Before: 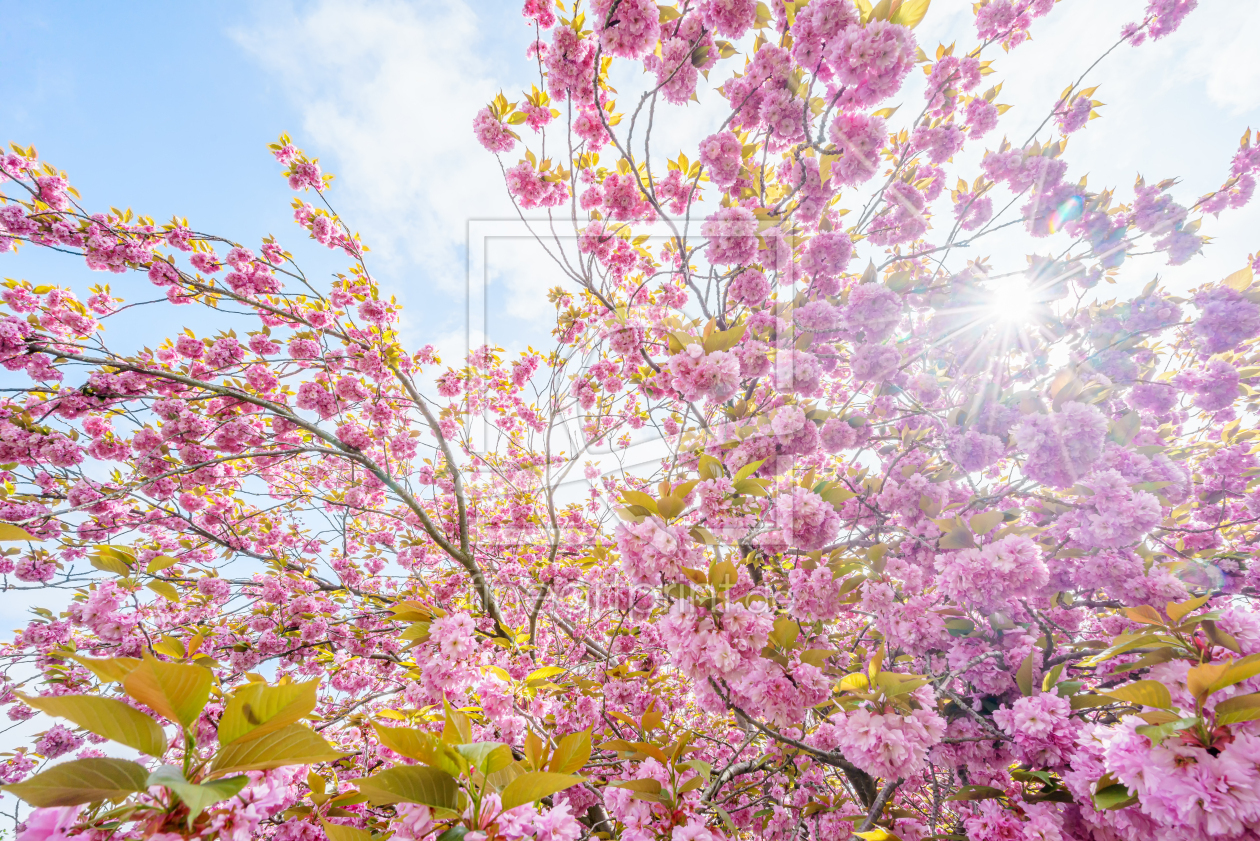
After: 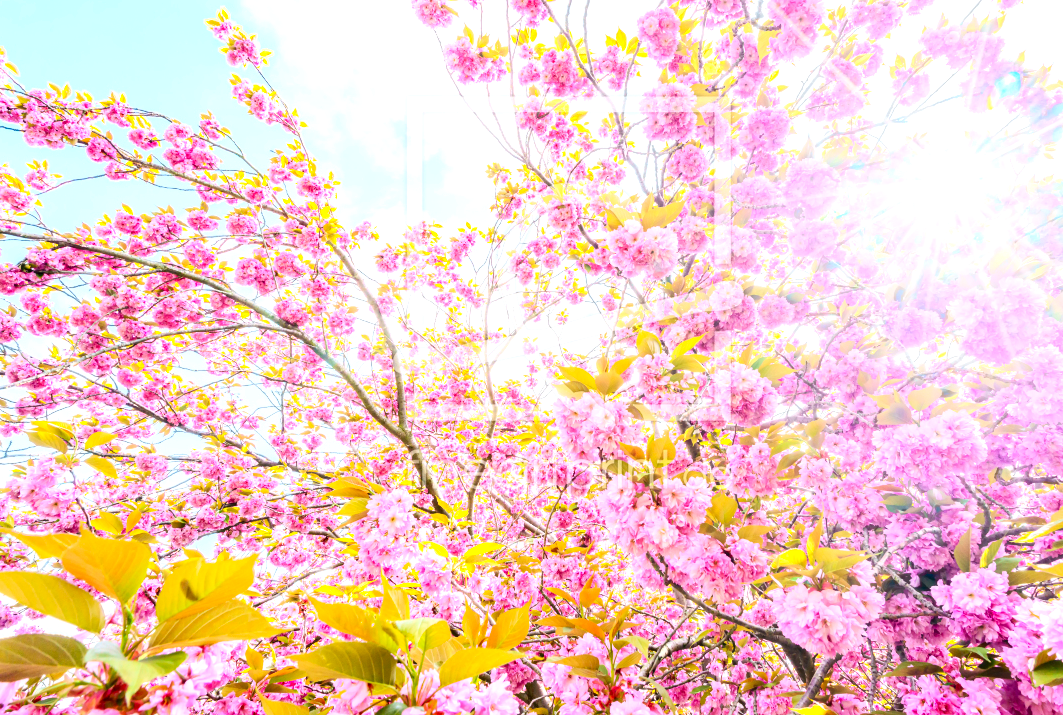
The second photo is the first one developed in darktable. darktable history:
crop and rotate: left 4.941%, top 14.981%, right 10.673%
contrast brightness saturation: contrast 0.228, brightness 0.102, saturation 0.291
exposure: black level correction 0, exposure 0.598 EV, compensate highlight preservation false
